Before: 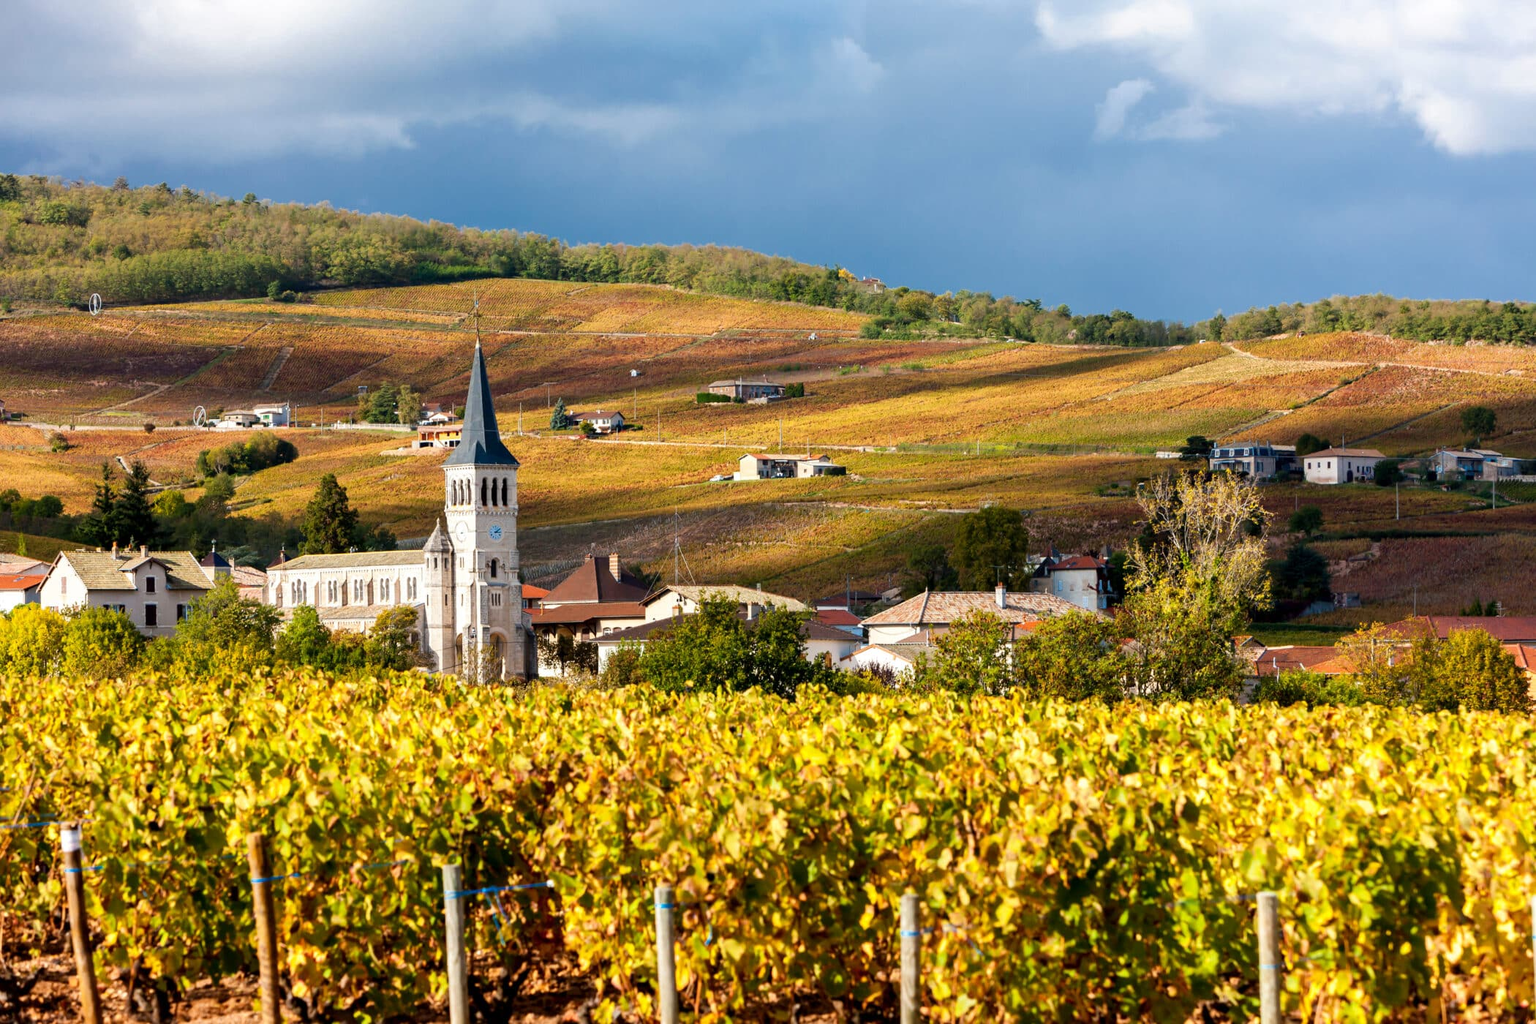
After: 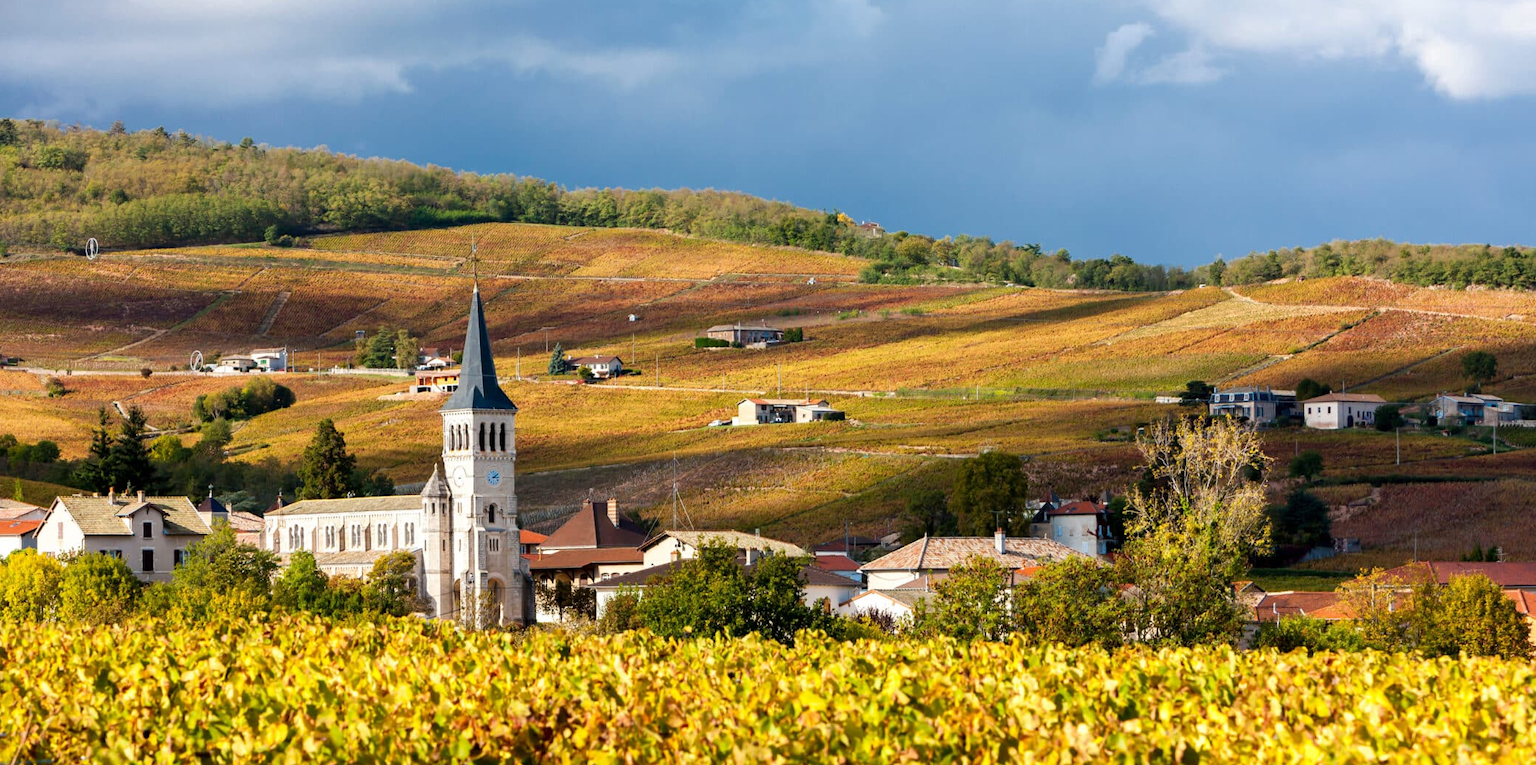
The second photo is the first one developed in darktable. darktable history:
crop: left 0.264%, top 5.535%, bottom 19.875%
